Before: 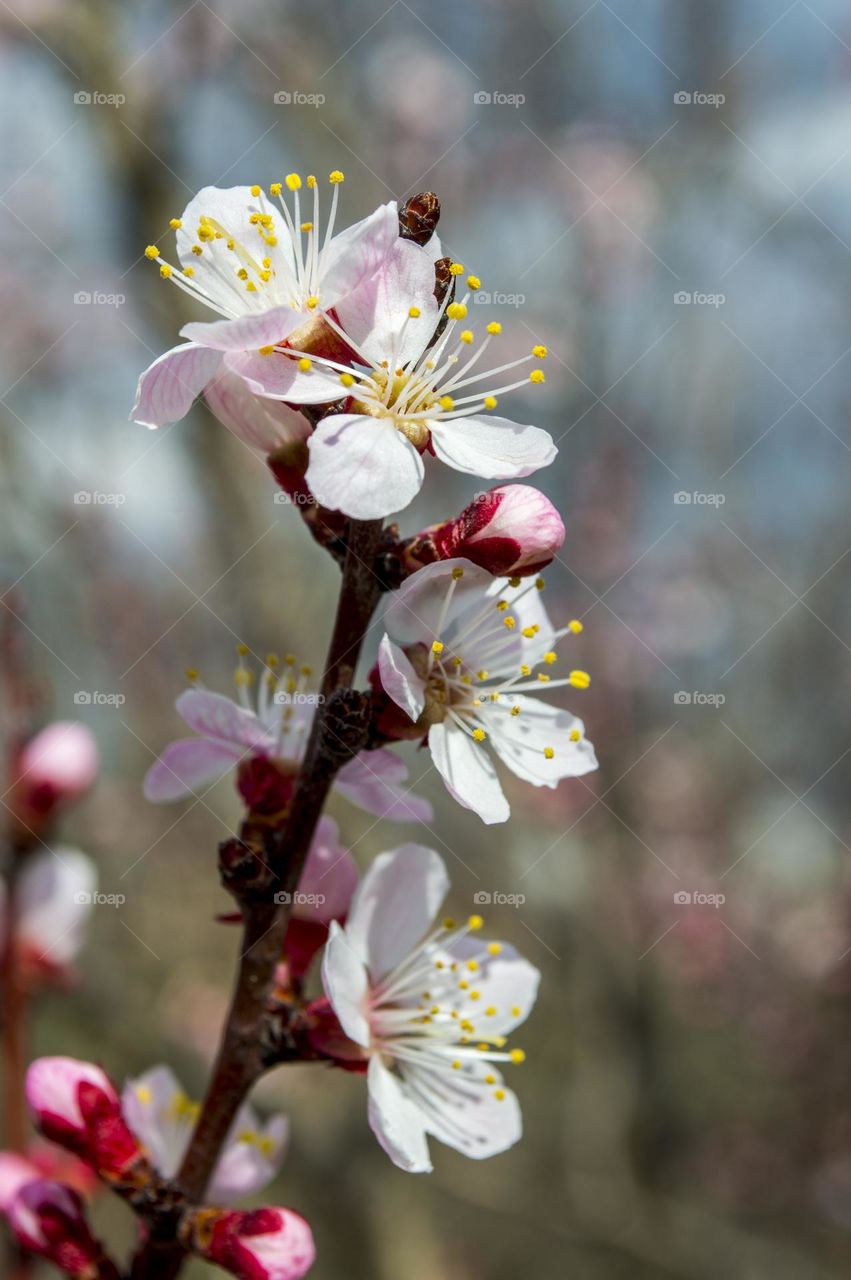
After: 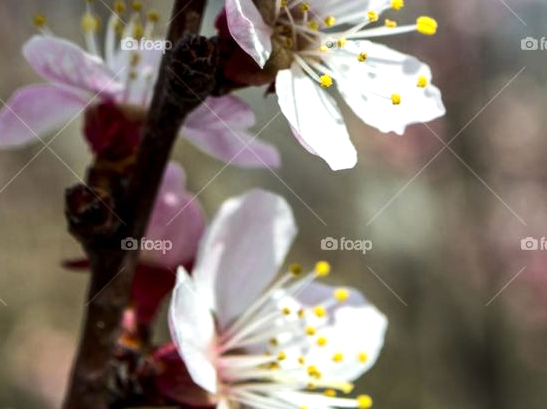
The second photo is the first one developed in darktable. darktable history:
crop: left 18.091%, top 51.13%, right 17.525%, bottom 16.85%
tone equalizer: -8 EV -0.75 EV, -7 EV -0.7 EV, -6 EV -0.6 EV, -5 EV -0.4 EV, -3 EV 0.4 EV, -2 EV 0.6 EV, -1 EV 0.7 EV, +0 EV 0.75 EV, edges refinement/feathering 500, mask exposure compensation -1.57 EV, preserve details no
